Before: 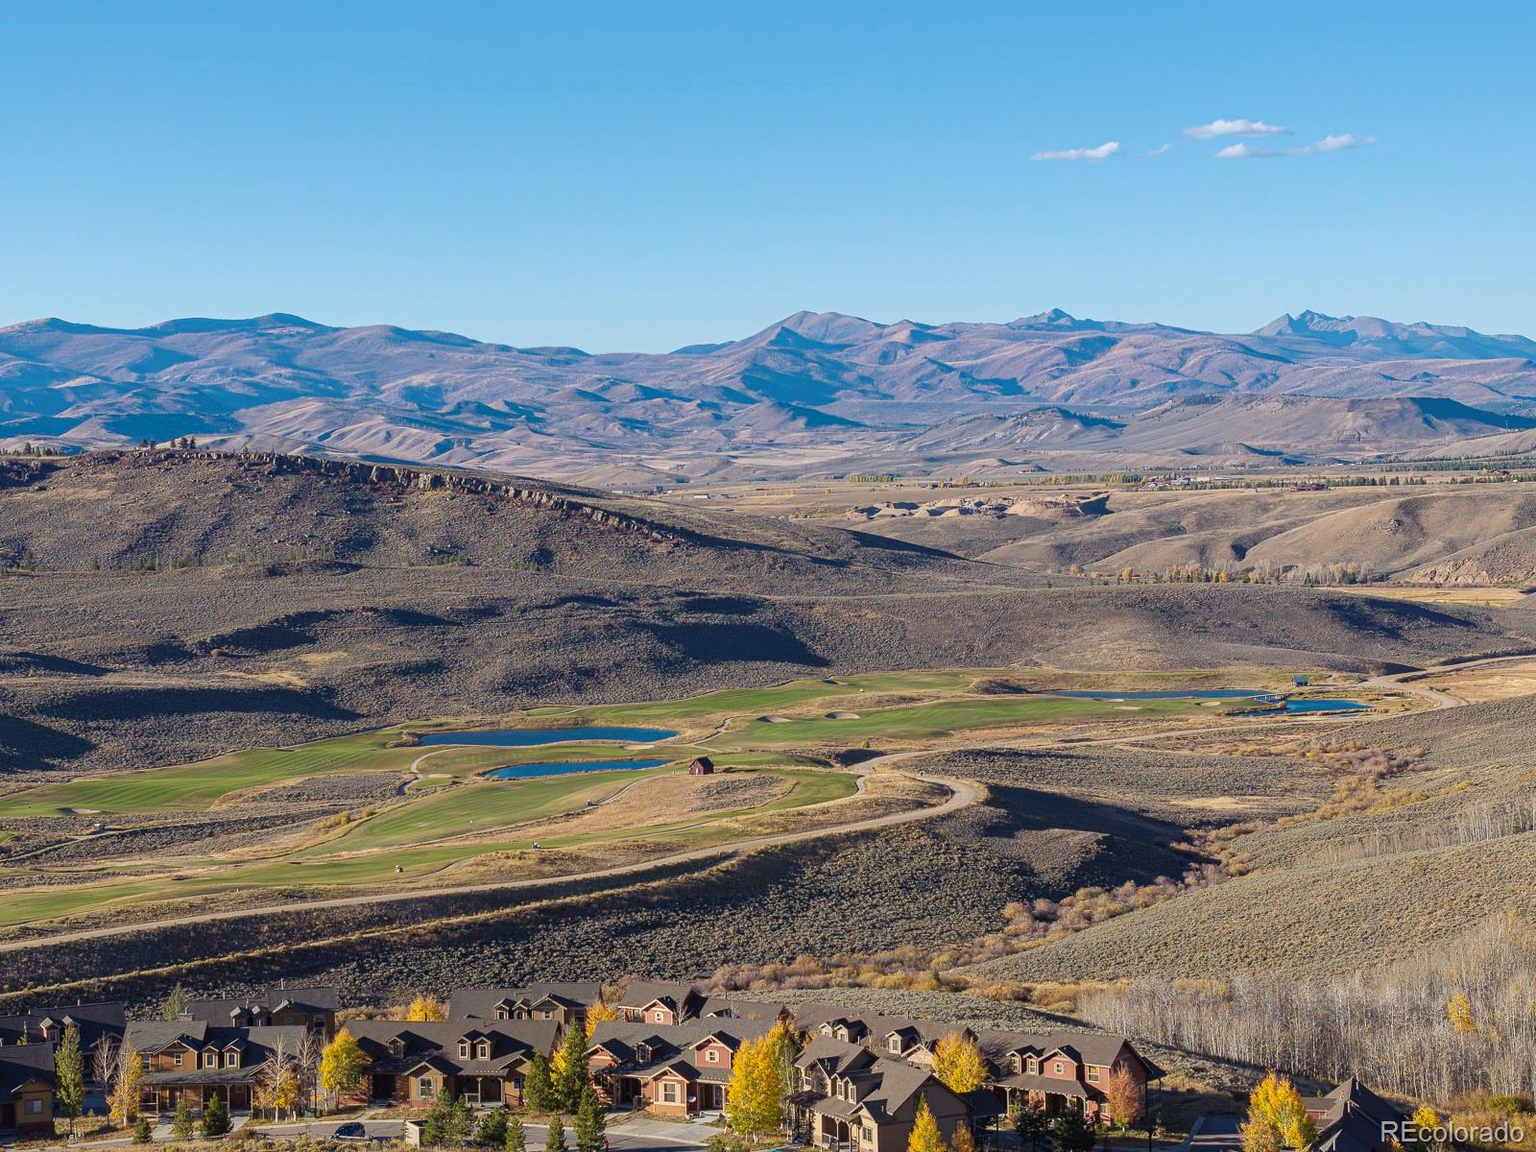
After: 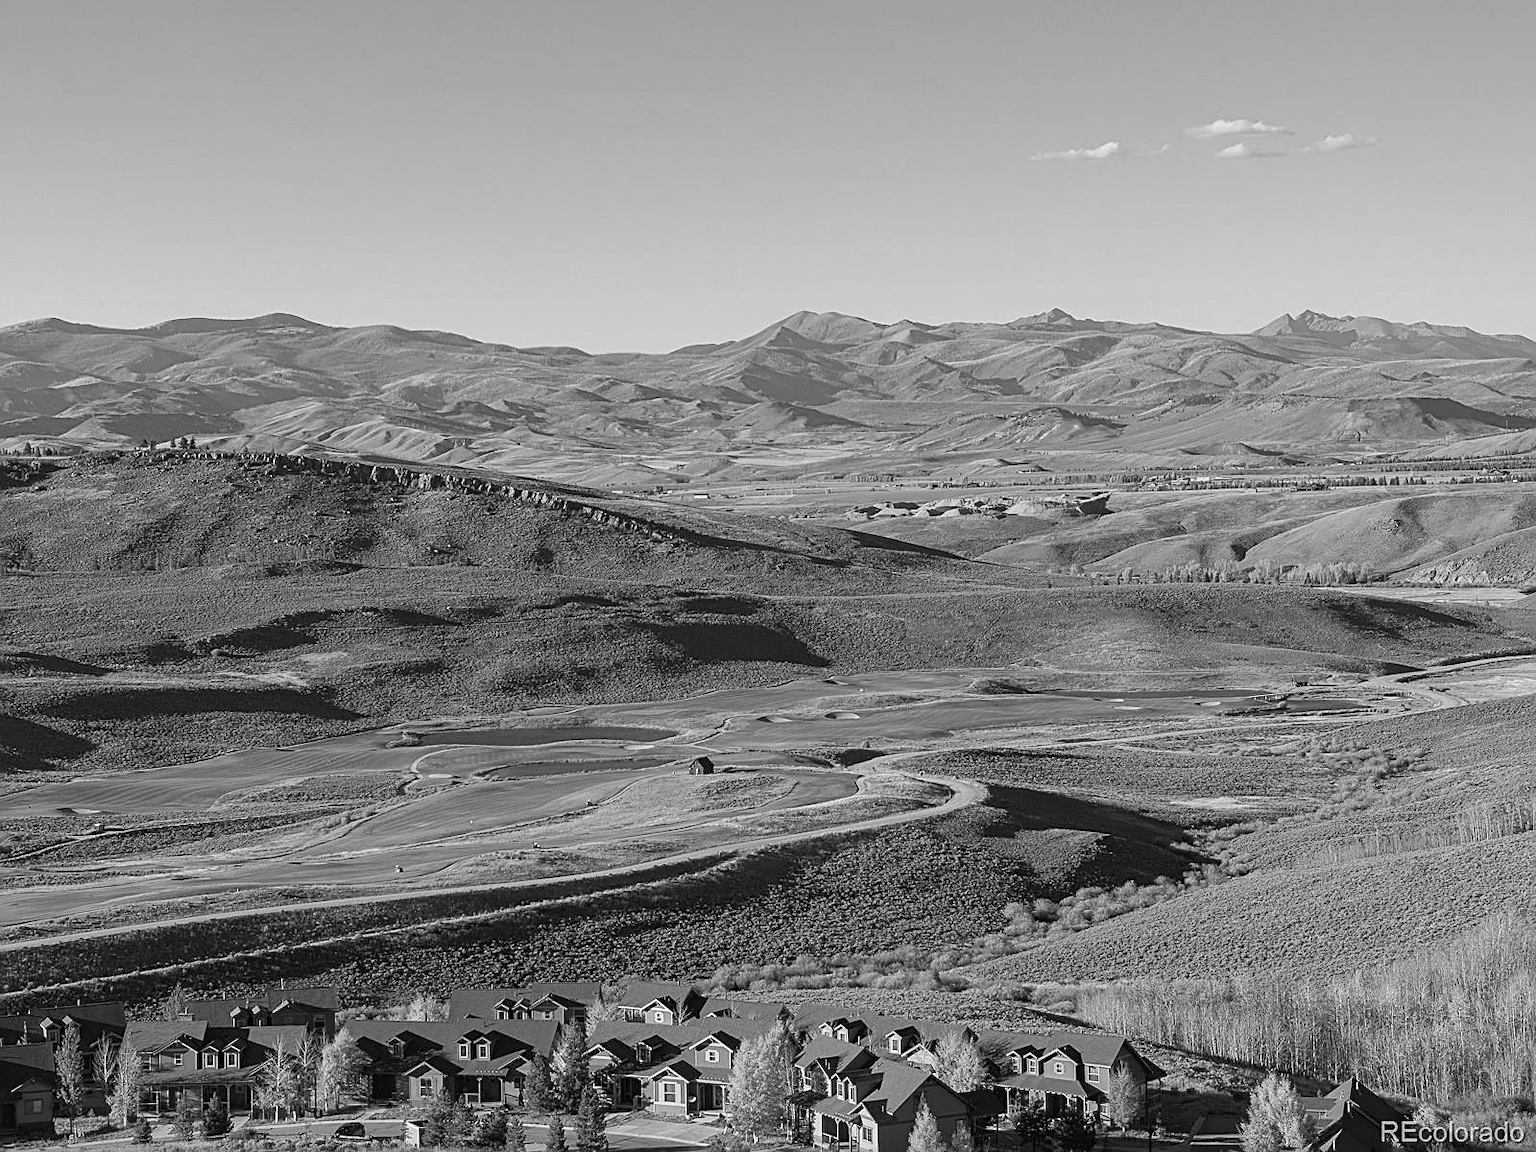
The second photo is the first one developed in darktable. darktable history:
sharpen: on, module defaults
contrast brightness saturation: contrast 0.04, saturation 0.07
color balance: contrast fulcrum 17.78%
monochrome: on, module defaults
